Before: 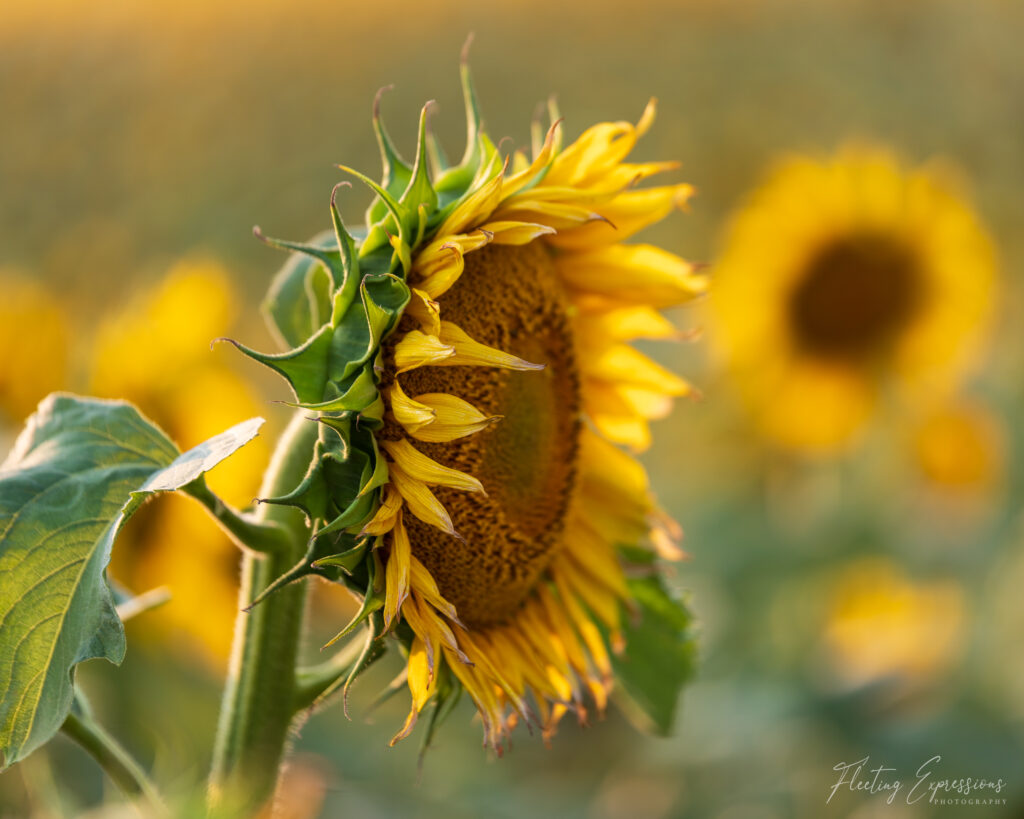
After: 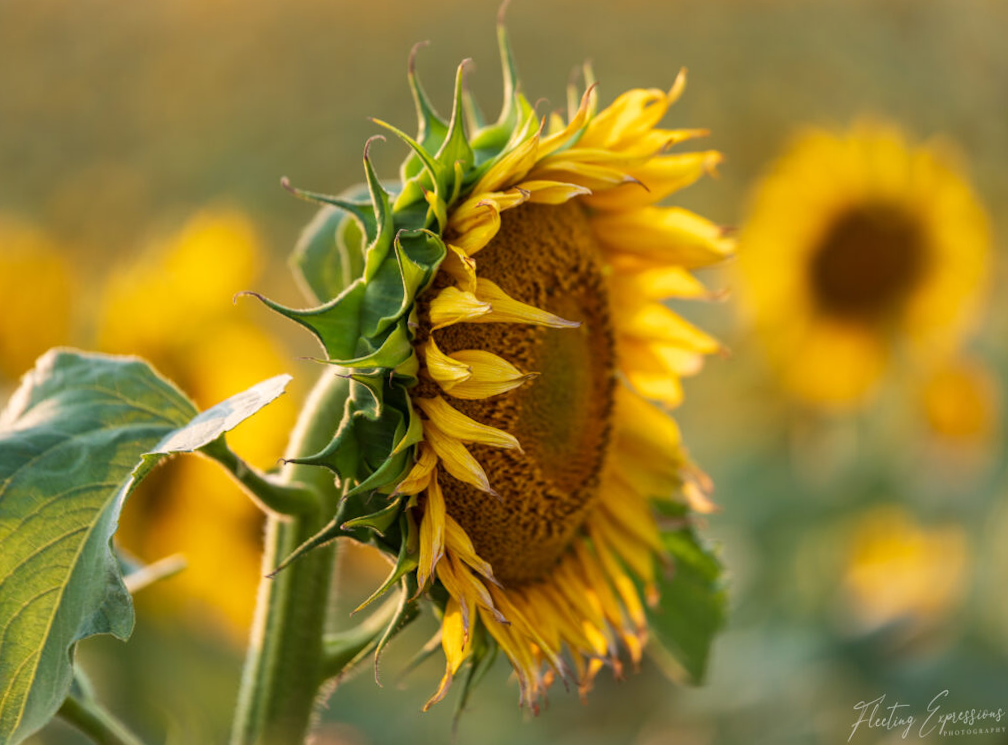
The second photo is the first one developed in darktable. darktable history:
rotate and perspective: rotation -0.013°, lens shift (vertical) -0.027, lens shift (horizontal) 0.178, crop left 0.016, crop right 0.989, crop top 0.082, crop bottom 0.918
white balance: emerald 1
